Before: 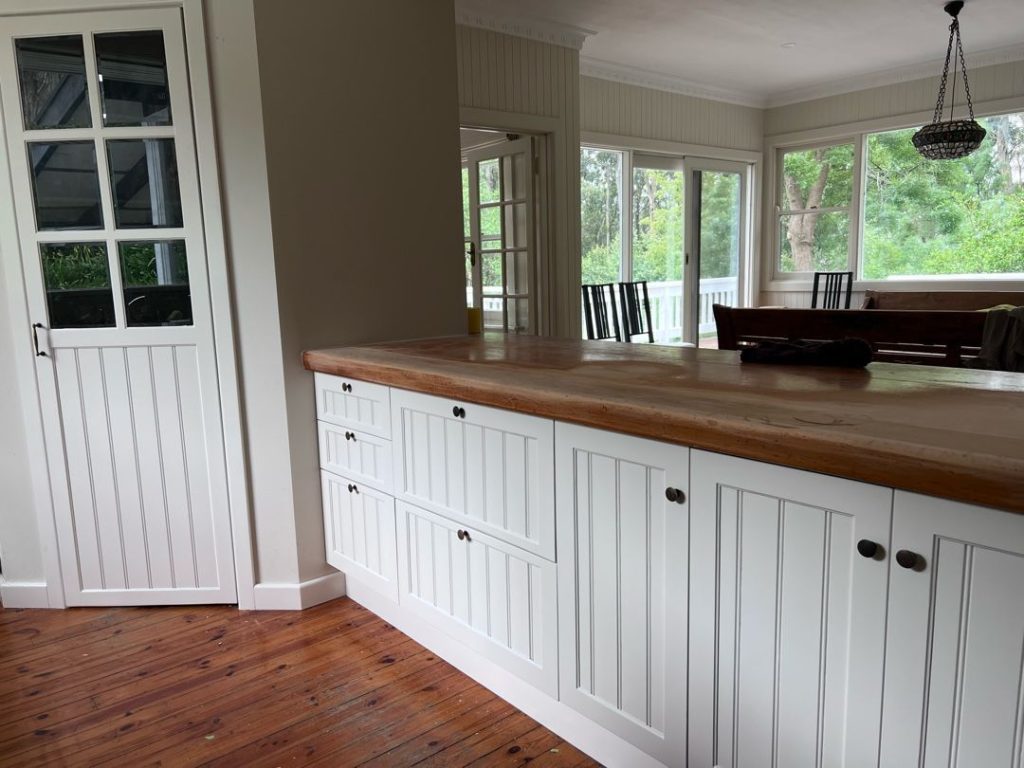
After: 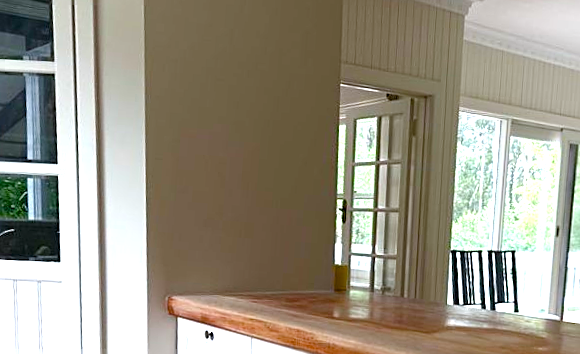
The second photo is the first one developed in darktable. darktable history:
exposure: black level correction 0, exposure 1.2 EV, compensate exposure bias true, compensate highlight preservation false
sharpen: on, module defaults
rotate and perspective: rotation 4.1°, automatic cropping off
color balance rgb: perceptual saturation grading › global saturation 35%, perceptual saturation grading › highlights -30%, perceptual saturation grading › shadows 35%, perceptual brilliance grading › global brilliance 3%, perceptual brilliance grading › highlights -3%, perceptual brilliance grading › shadows 3%
white balance: red 0.974, blue 1.044
crop: left 15.306%, top 9.065%, right 30.789%, bottom 48.638%
